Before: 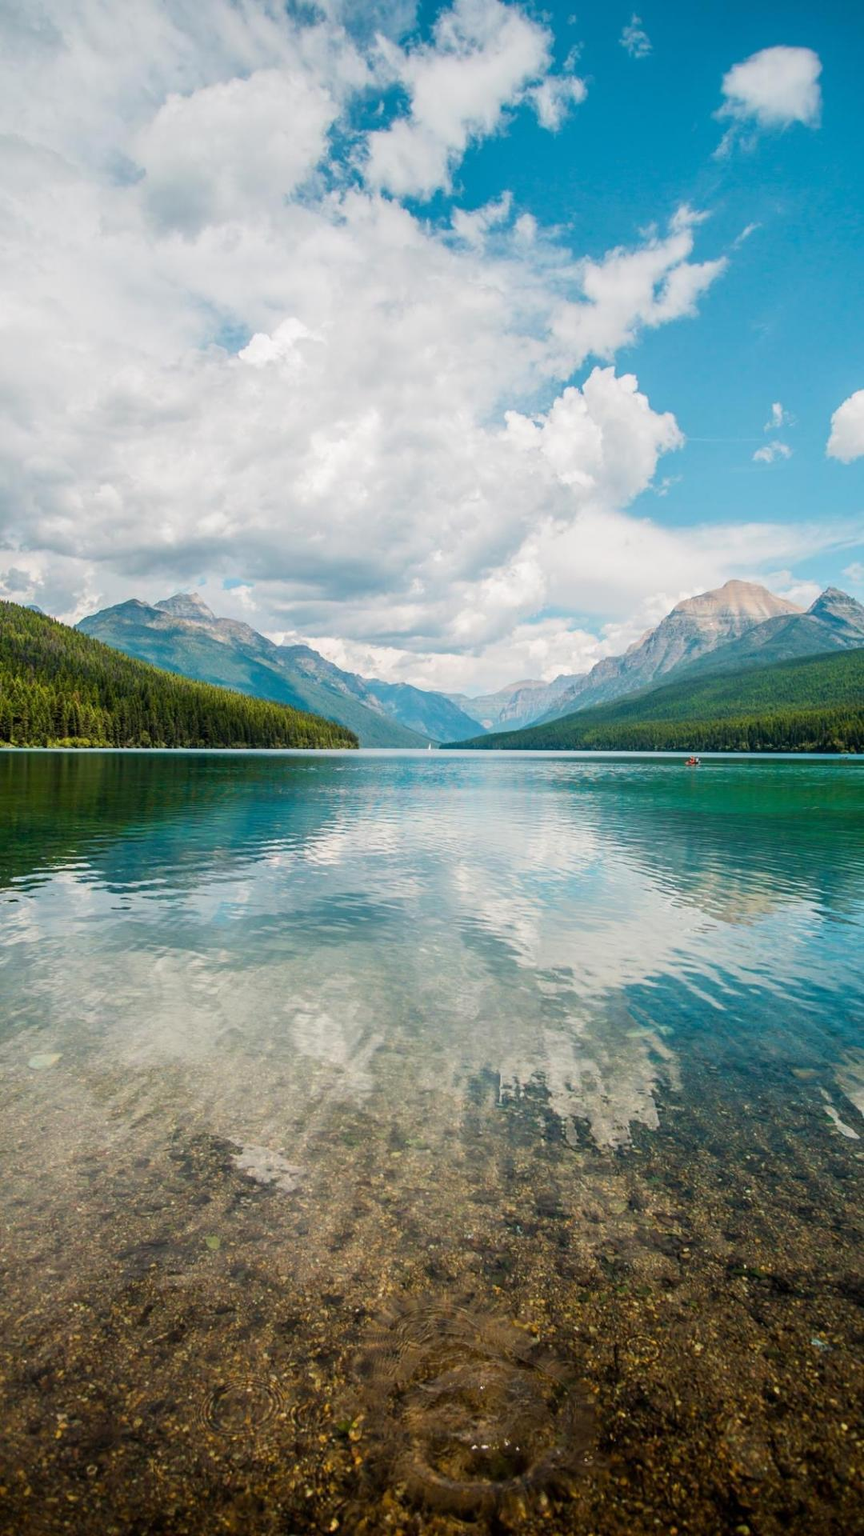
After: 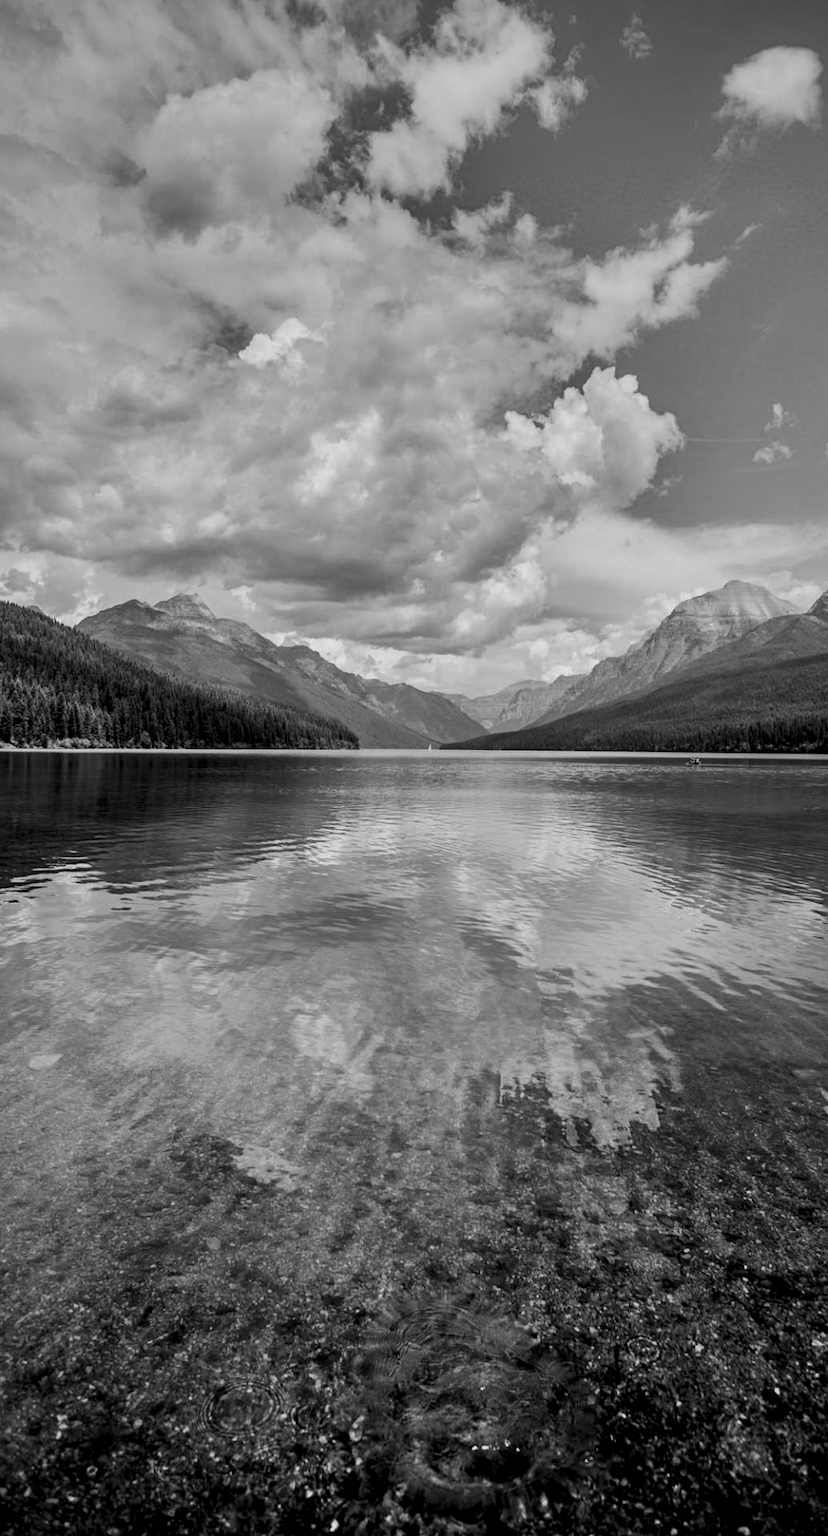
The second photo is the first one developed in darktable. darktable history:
crop: right 4.126%, bottom 0.031%
monochrome: on, module defaults
color correction: highlights a* 10.32, highlights b* 14.66, shadows a* -9.59, shadows b* -15.02
shadows and highlights: white point adjustment -3.64, highlights -63.34, highlights color adjustment 42%, soften with gaussian
levels: levels [0.116, 0.574, 1]
